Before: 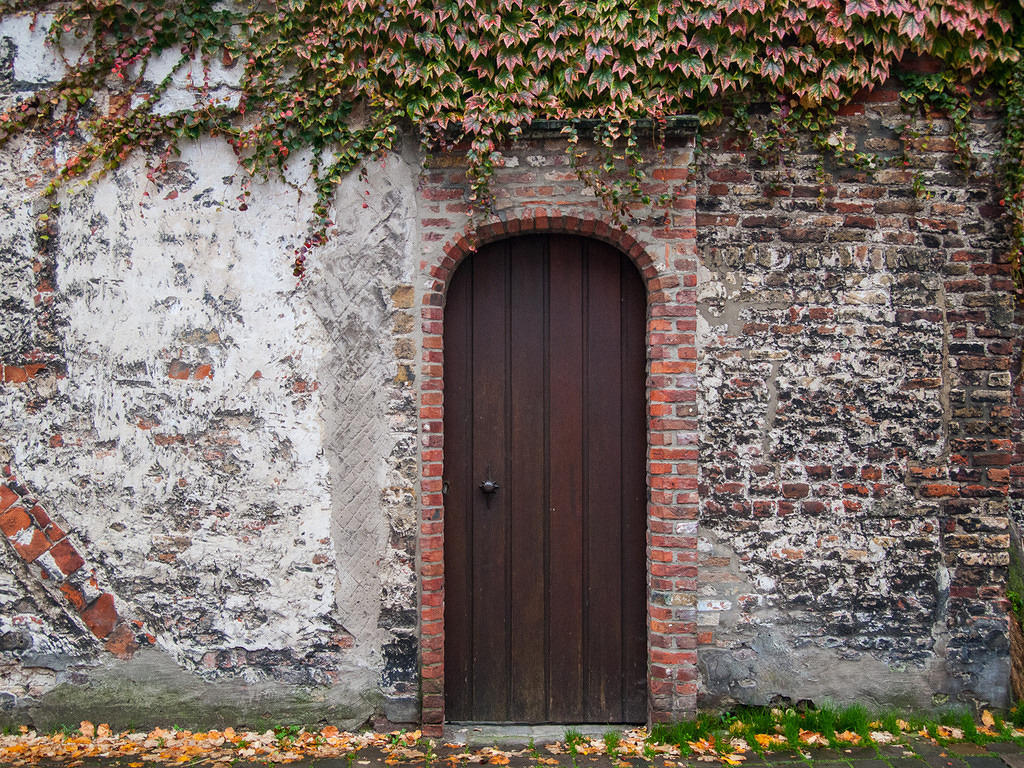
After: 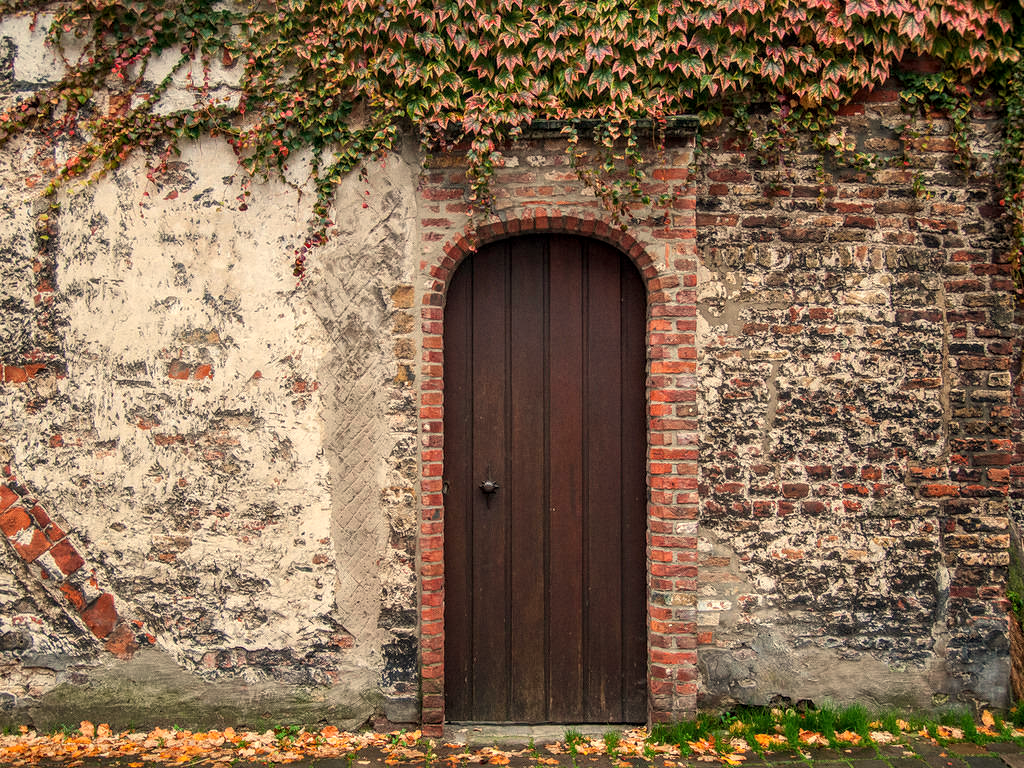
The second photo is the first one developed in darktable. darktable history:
tone equalizer: on, module defaults
local contrast: on, module defaults
white balance: red 1.123, blue 0.83
